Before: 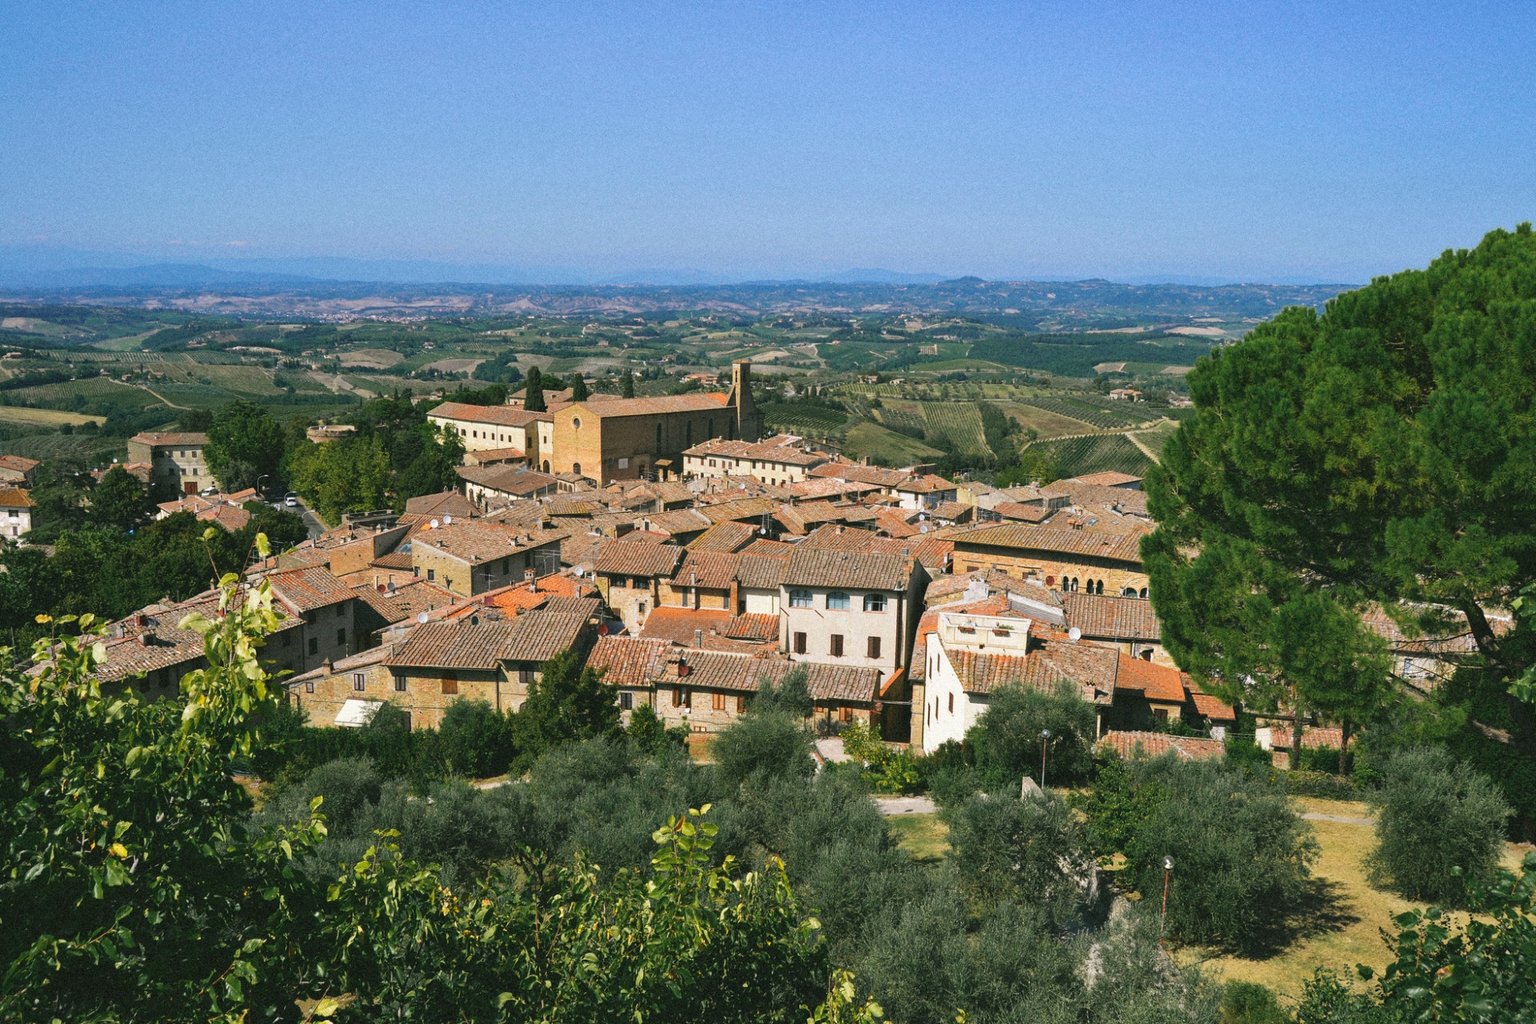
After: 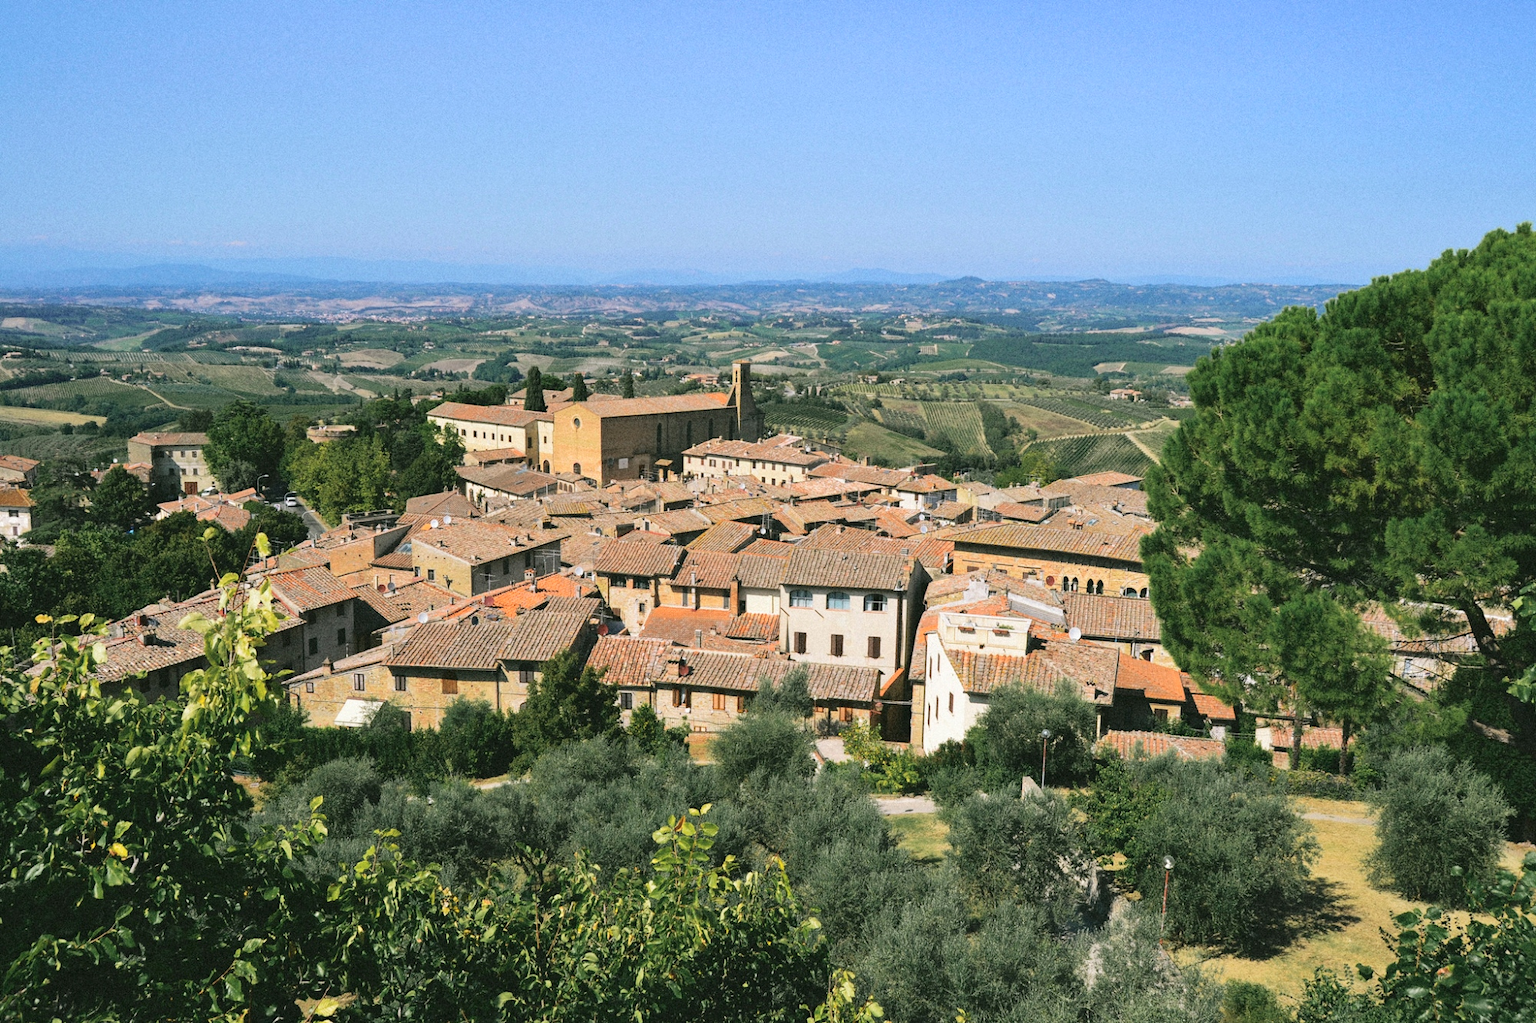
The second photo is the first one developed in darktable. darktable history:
tone curve: curves: ch0 [(0, 0) (0.003, 0.005) (0.011, 0.011) (0.025, 0.022) (0.044, 0.038) (0.069, 0.062) (0.1, 0.091) (0.136, 0.128) (0.177, 0.183) (0.224, 0.246) (0.277, 0.325) (0.335, 0.403) (0.399, 0.473) (0.468, 0.557) (0.543, 0.638) (0.623, 0.709) (0.709, 0.782) (0.801, 0.847) (0.898, 0.923) (1, 1)], color space Lab, independent channels, preserve colors none
